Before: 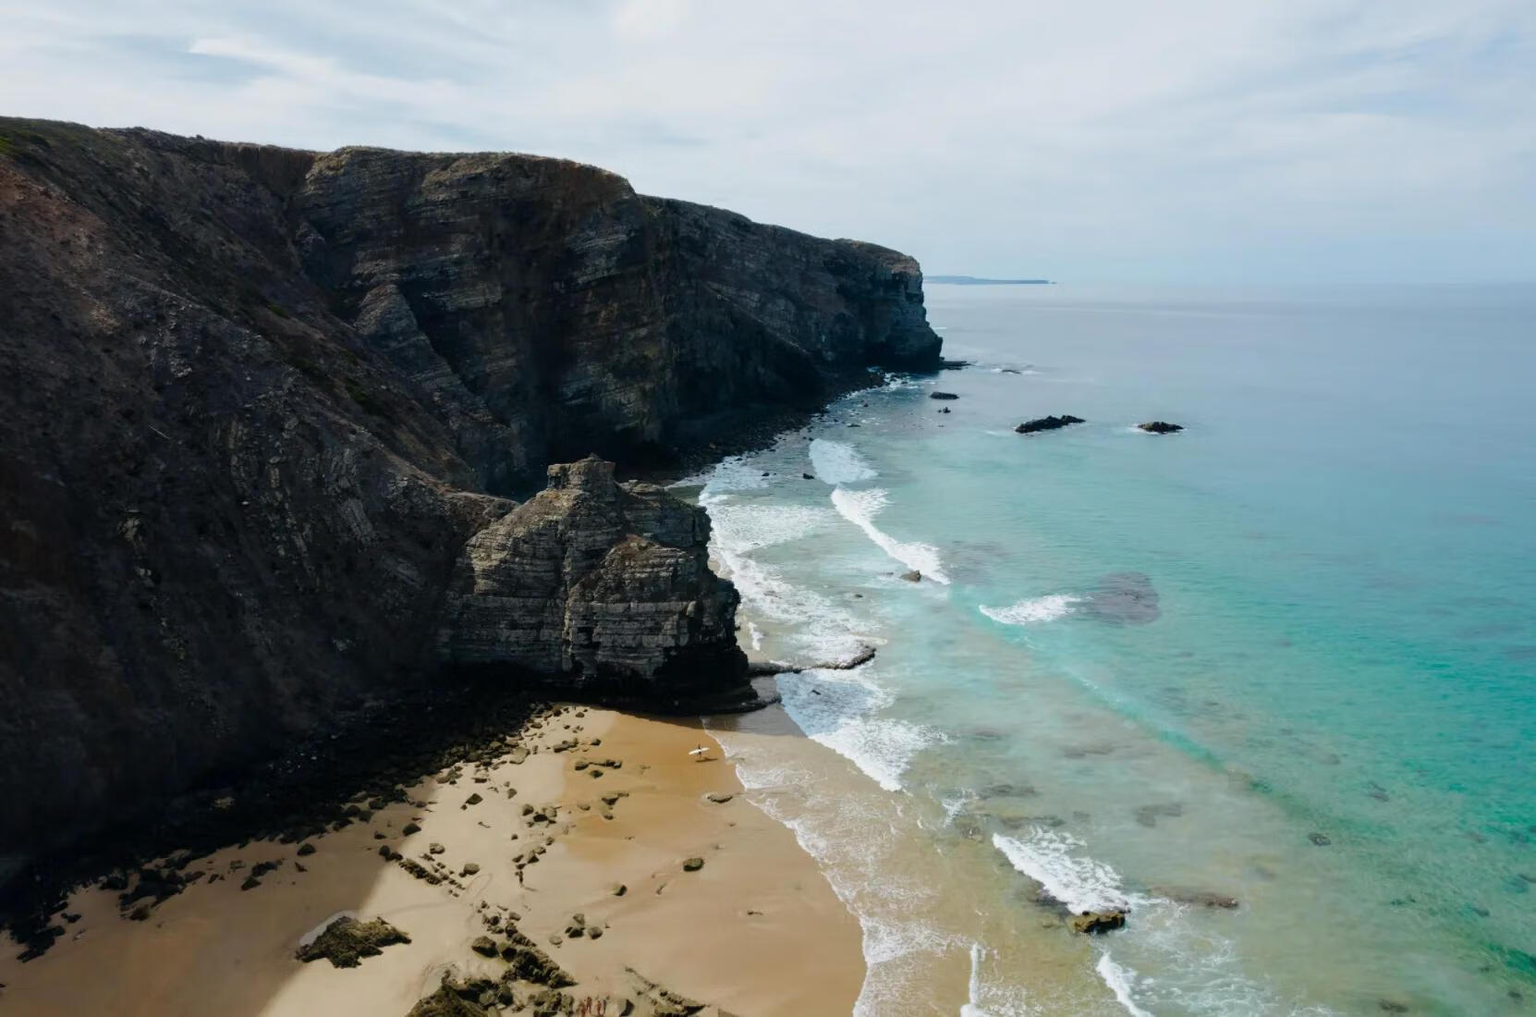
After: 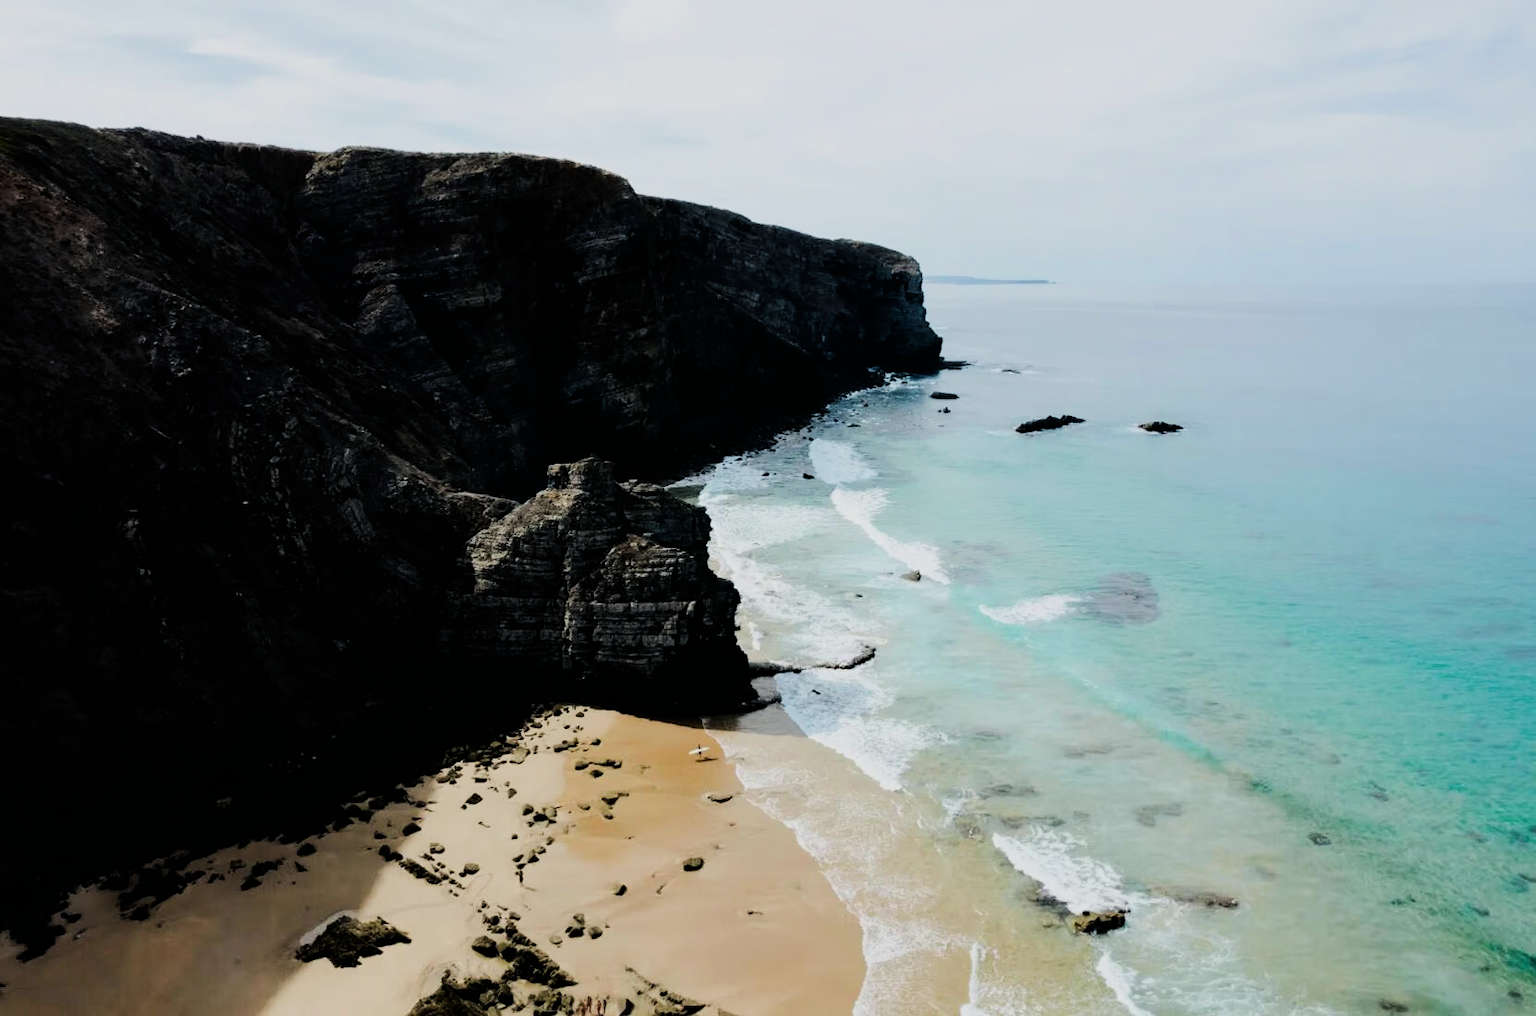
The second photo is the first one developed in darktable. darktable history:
filmic rgb: black relative exposure -6.98 EV, white relative exposure 5.63 EV, hardness 2.86
tone equalizer: -8 EV -1.08 EV, -7 EV -1.01 EV, -6 EV -0.867 EV, -5 EV -0.578 EV, -3 EV 0.578 EV, -2 EV 0.867 EV, -1 EV 1.01 EV, +0 EV 1.08 EV, edges refinement/feathering 500, mask exposure compensation -1.57 EV, preserve details no
